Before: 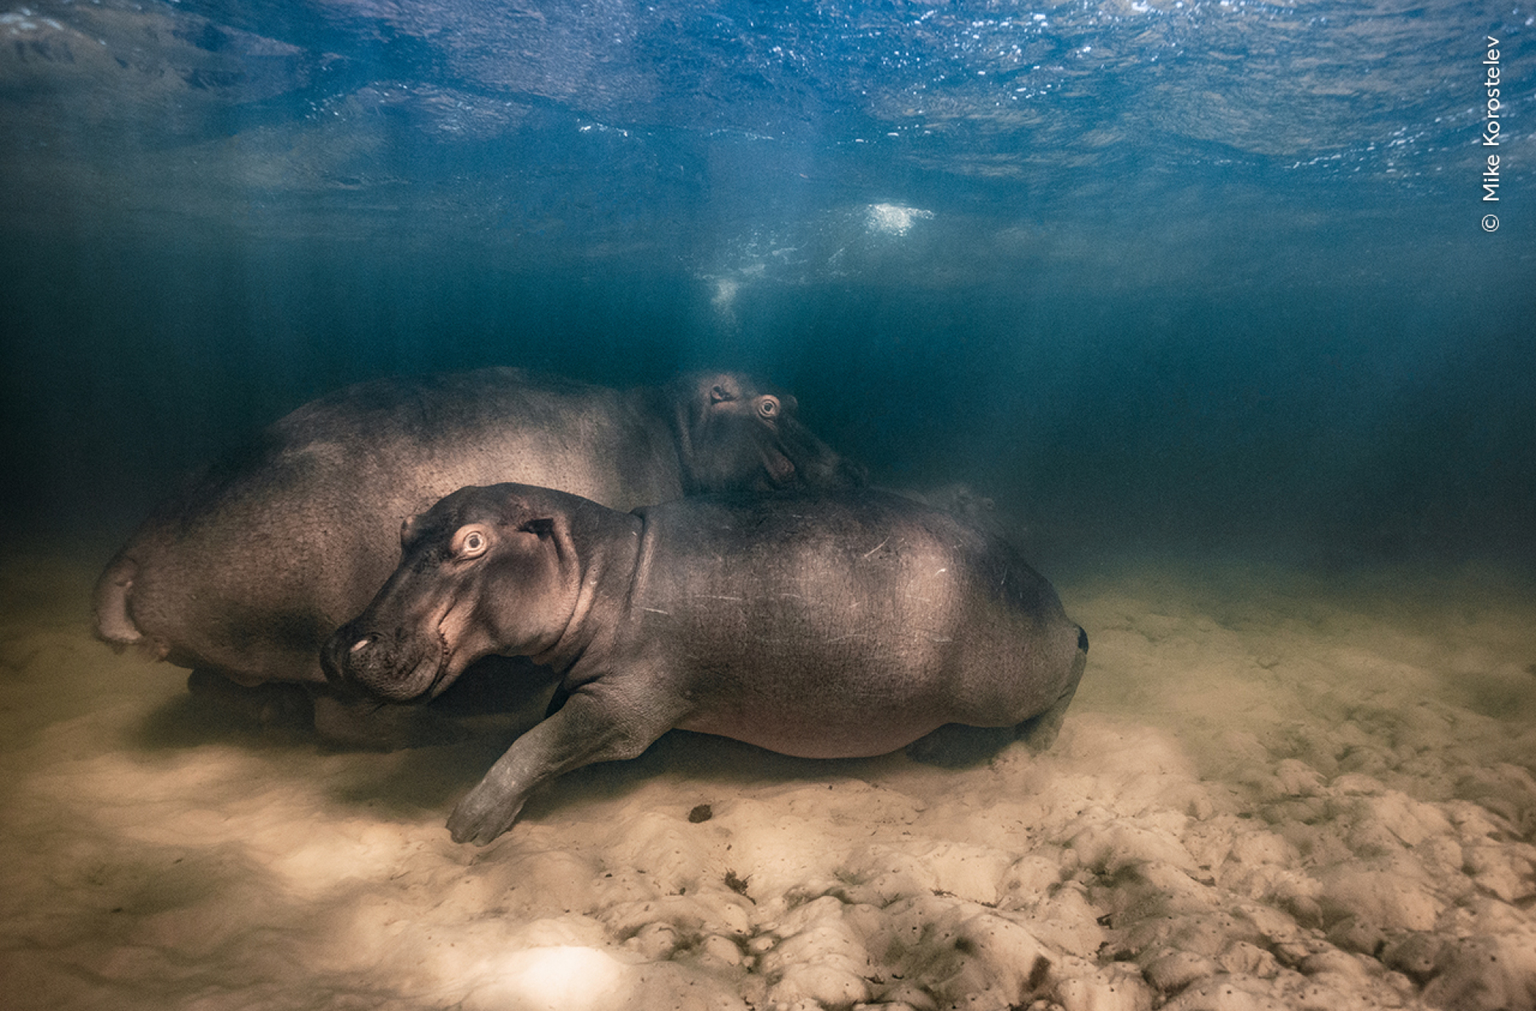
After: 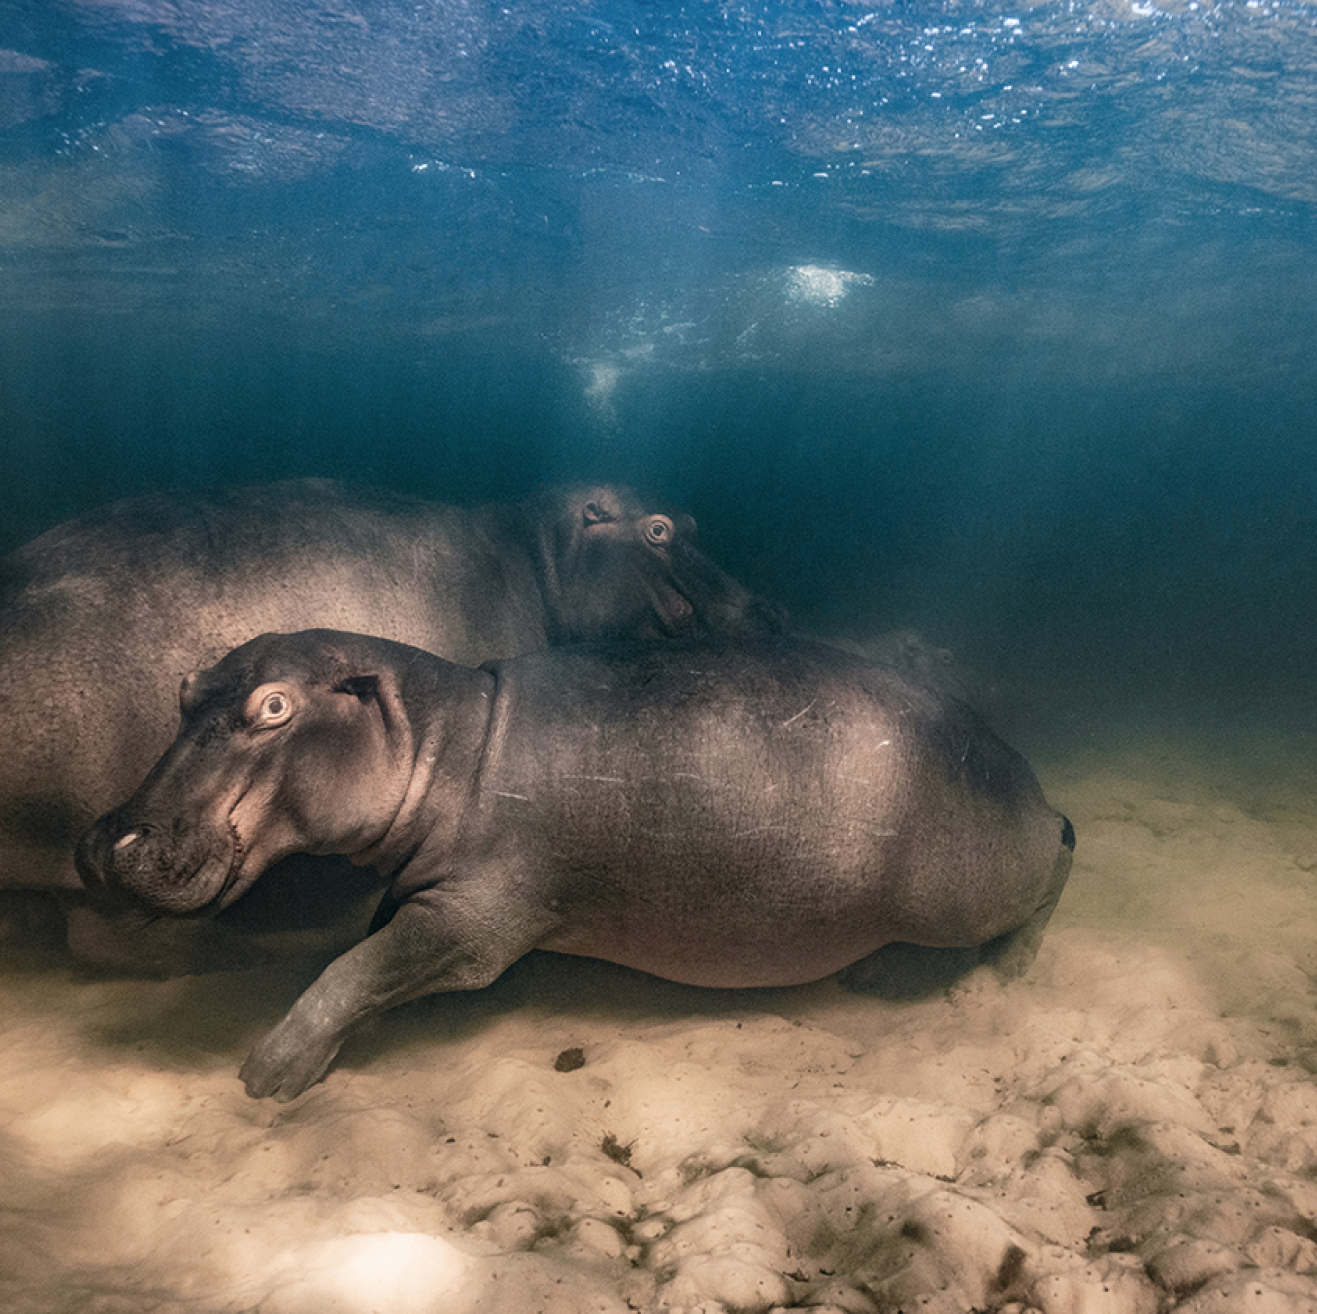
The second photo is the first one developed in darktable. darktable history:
crop: left 17.149%, right 16.997%
tone equalizer: edges refinement/feathering 500, mask exposure compensation -1.24 EV, preserve details no
contrast brightness saturation: saturation -0.055
